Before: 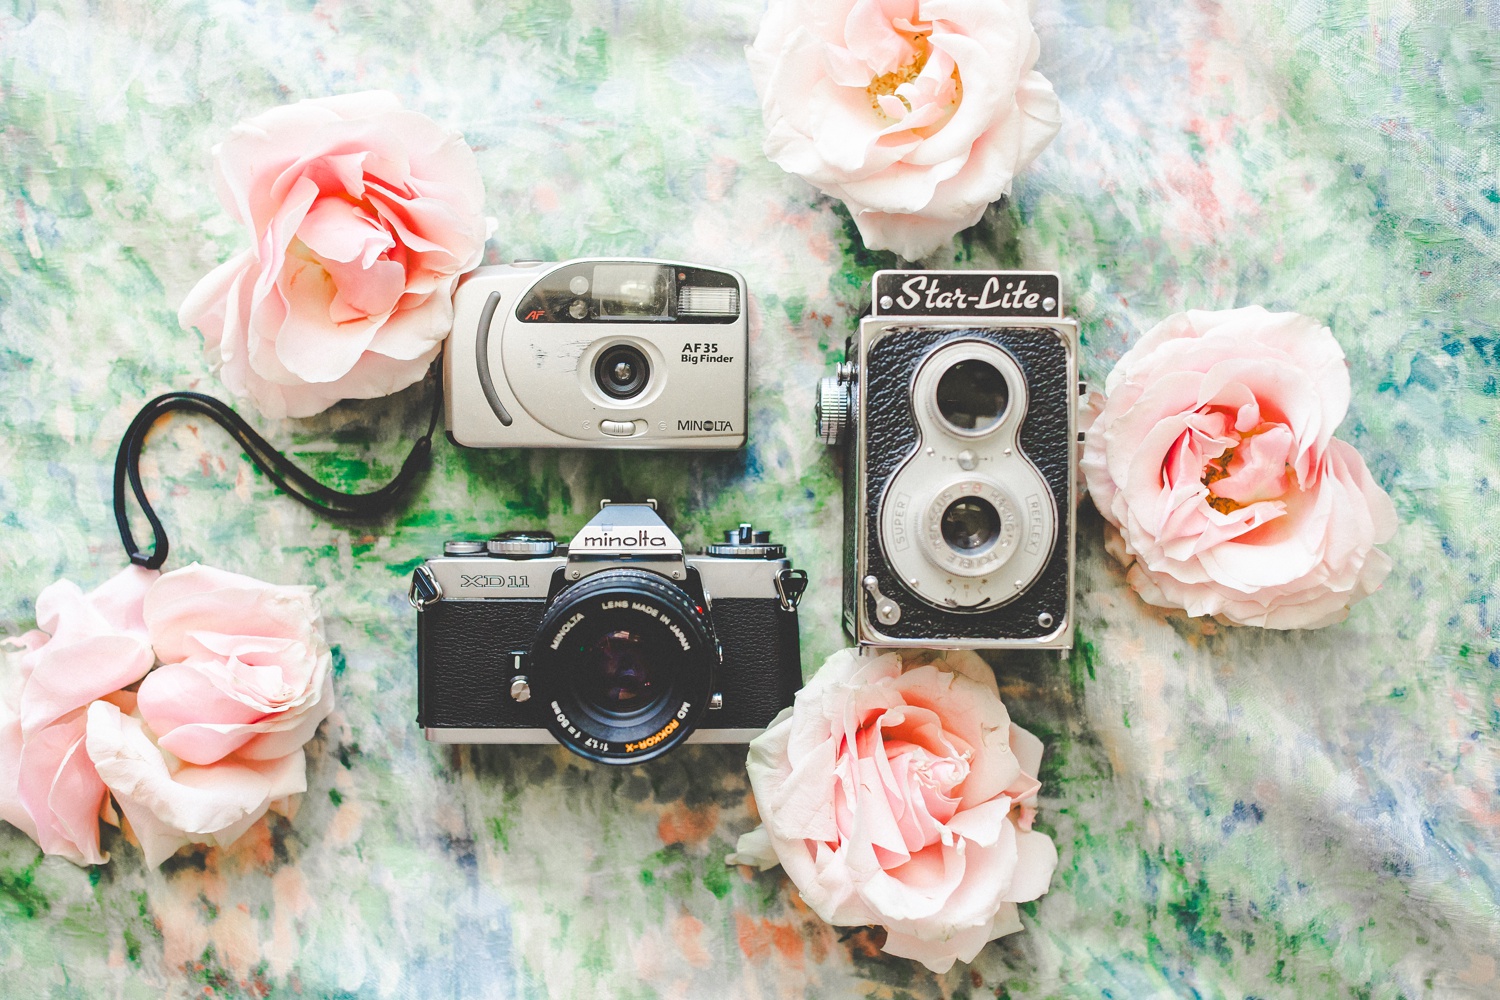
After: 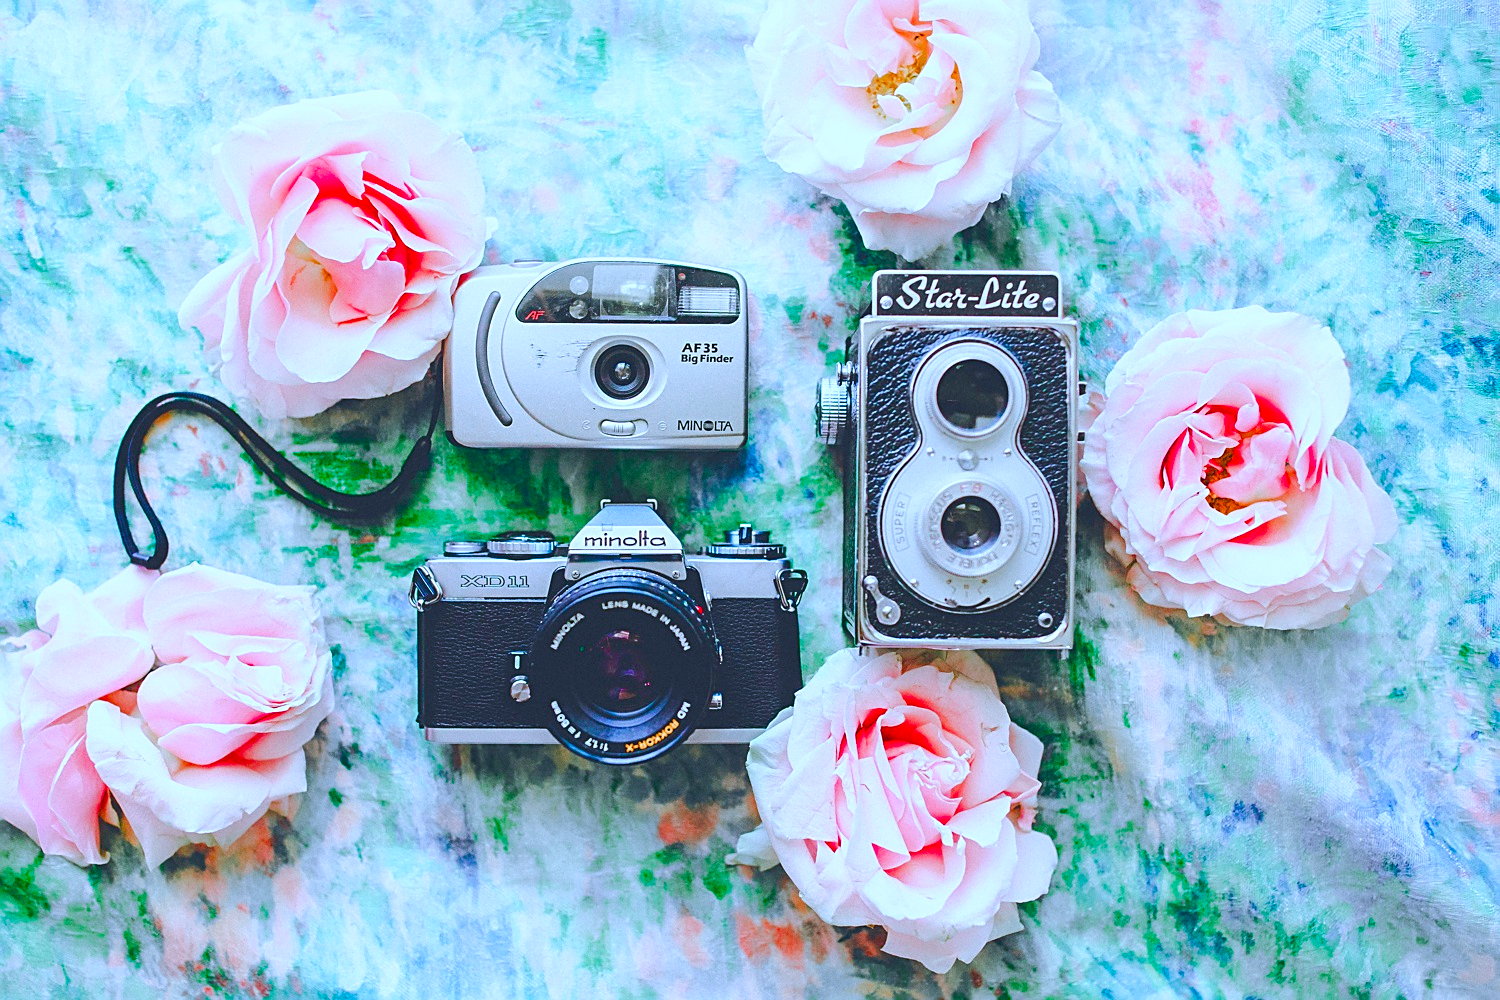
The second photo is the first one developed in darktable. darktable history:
white balance: red 0.871, blue 1.249
color contrast: green-magenta contrast 1.73, blue-yellow contrast 1.15
sharpen: on, module defaults
color balance rgb: perceptual saturation grading › global saturation 20%, perceptual saturation grading › highlights -25%, perceptual saturation grading › shadows 50%
grain: coarseness 0.09 ISO, strength 10%
